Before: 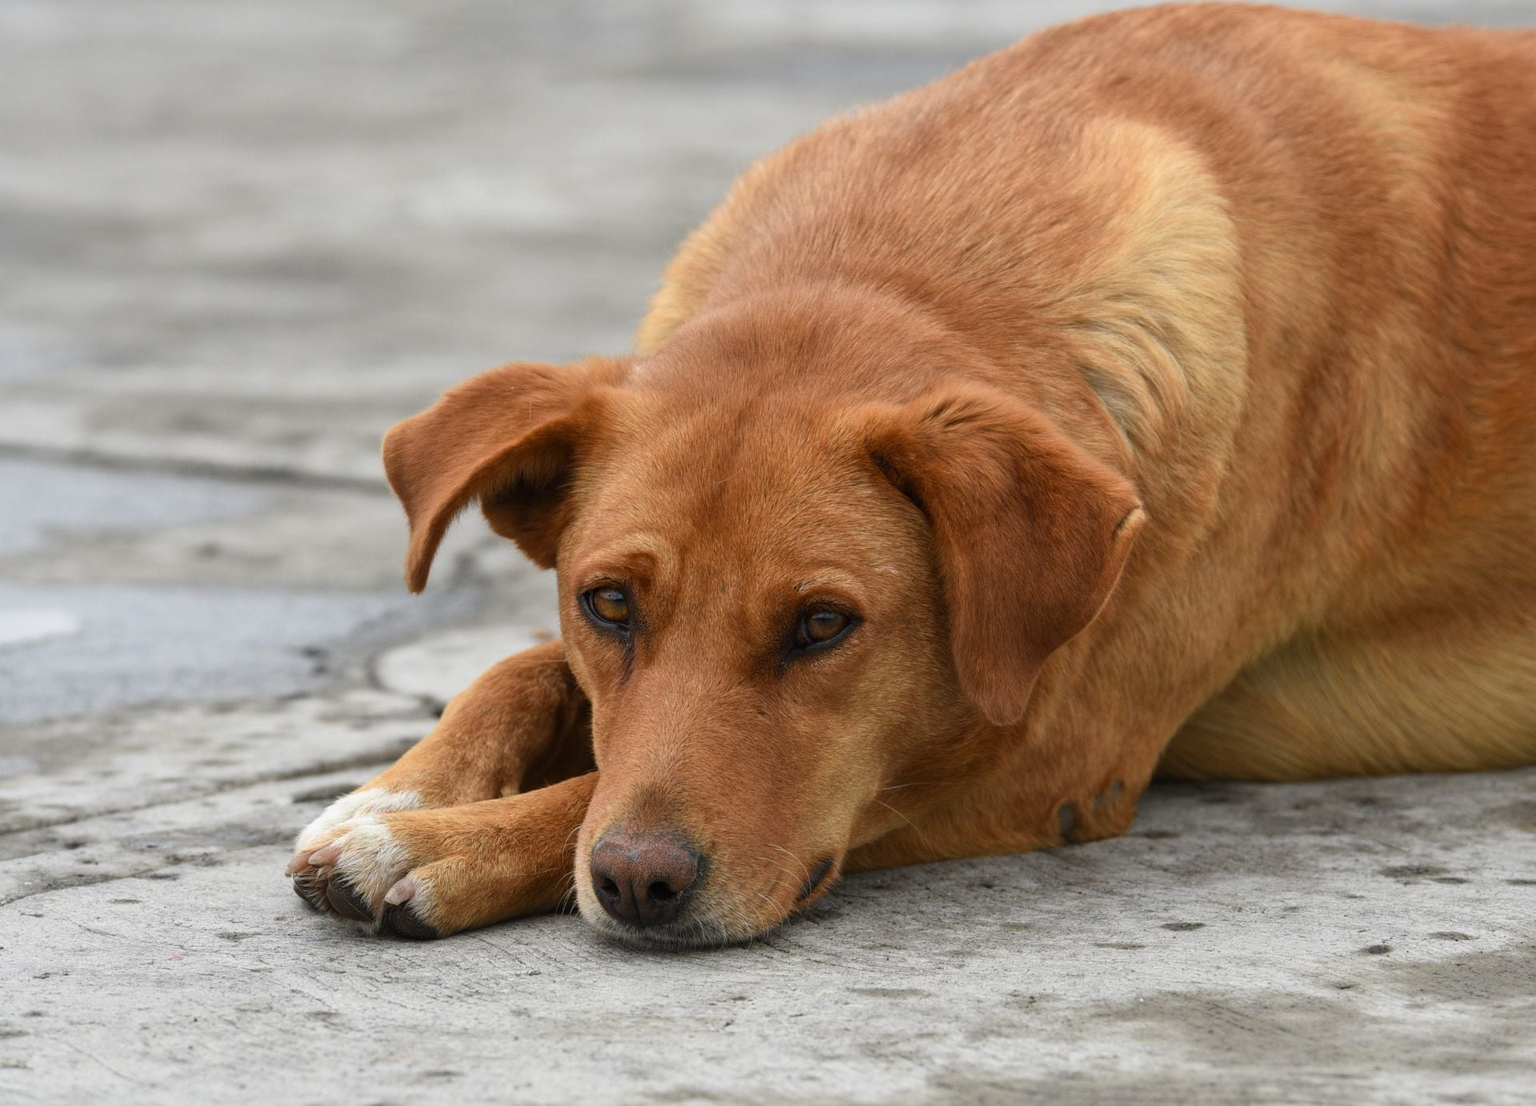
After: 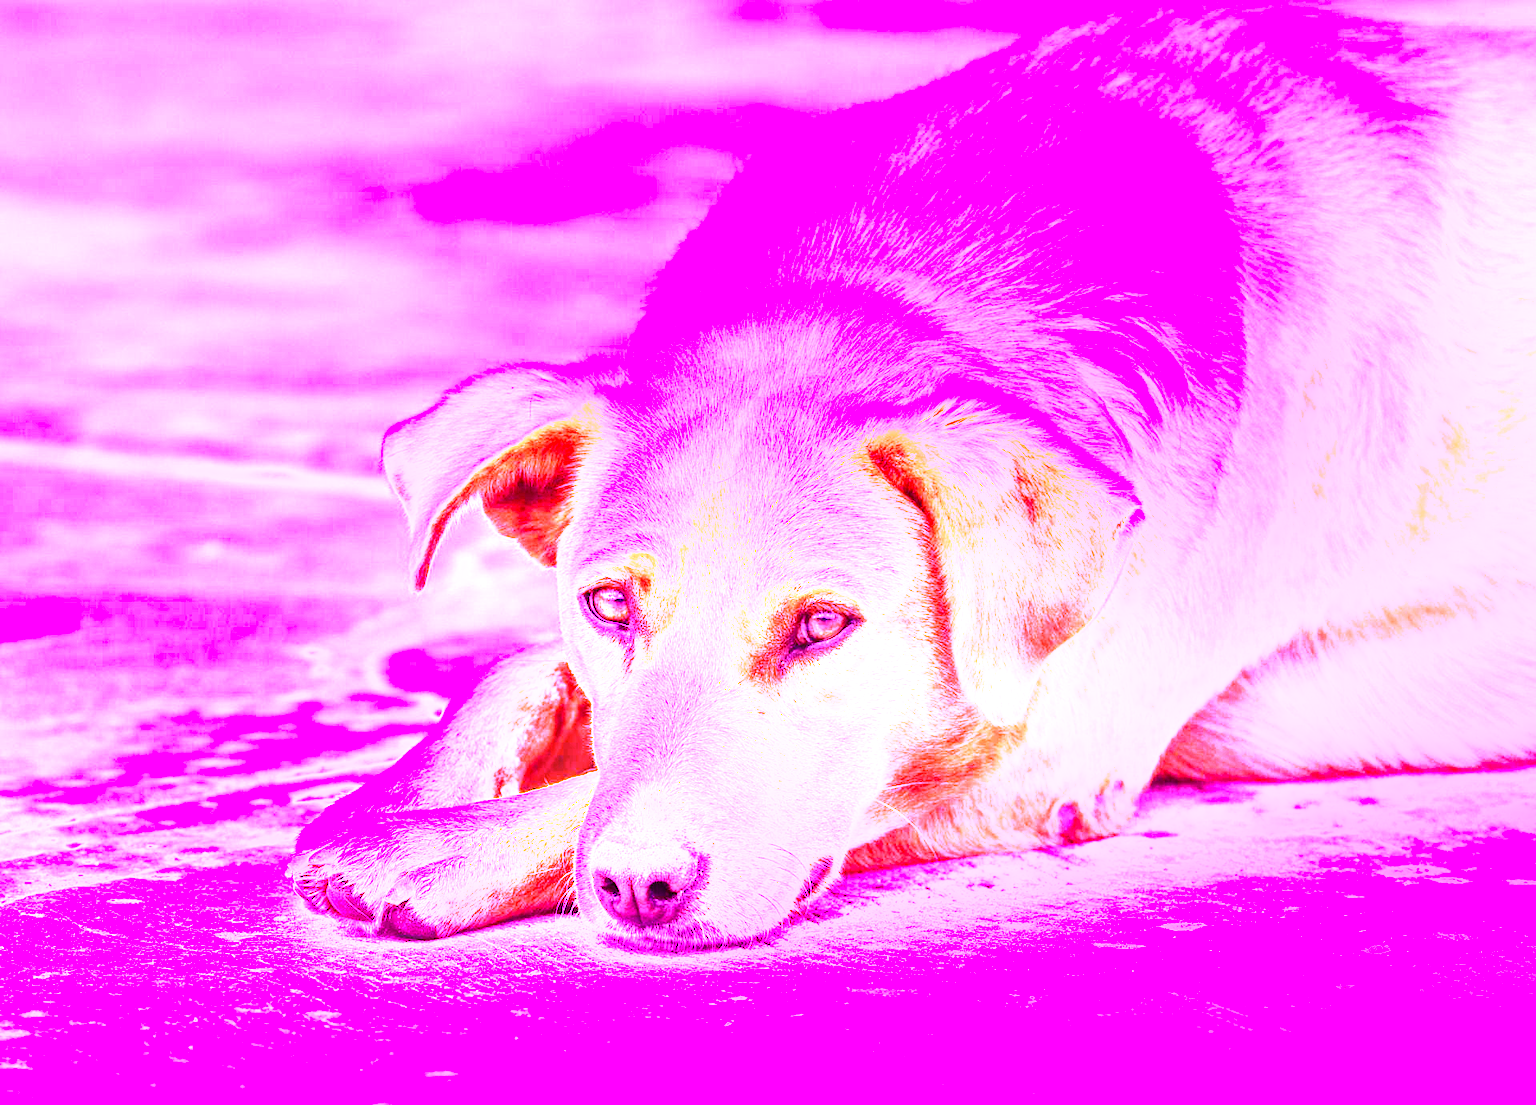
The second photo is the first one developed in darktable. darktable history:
contrast equalizer: octaves 7, y [[0.609, 0.611, 0.615, 0.613, 0.607, 0.603], [0.504, 0.498, 0.496, 0.499, 0.506, 0.516], [0 ×6], [0 ×6], [0 ×6]]
white balance: red 8, blue 8
tone equalizer: on, module defaults
local contrast: on, module defaults
